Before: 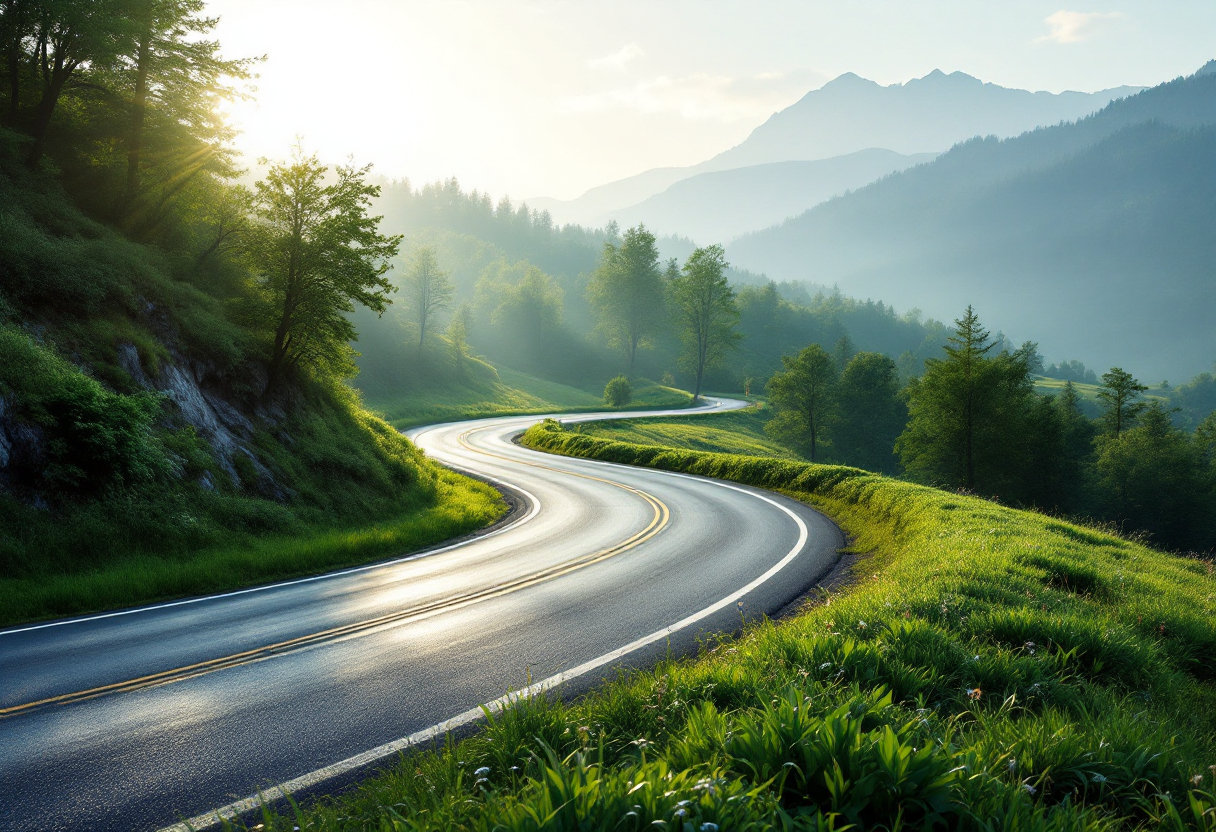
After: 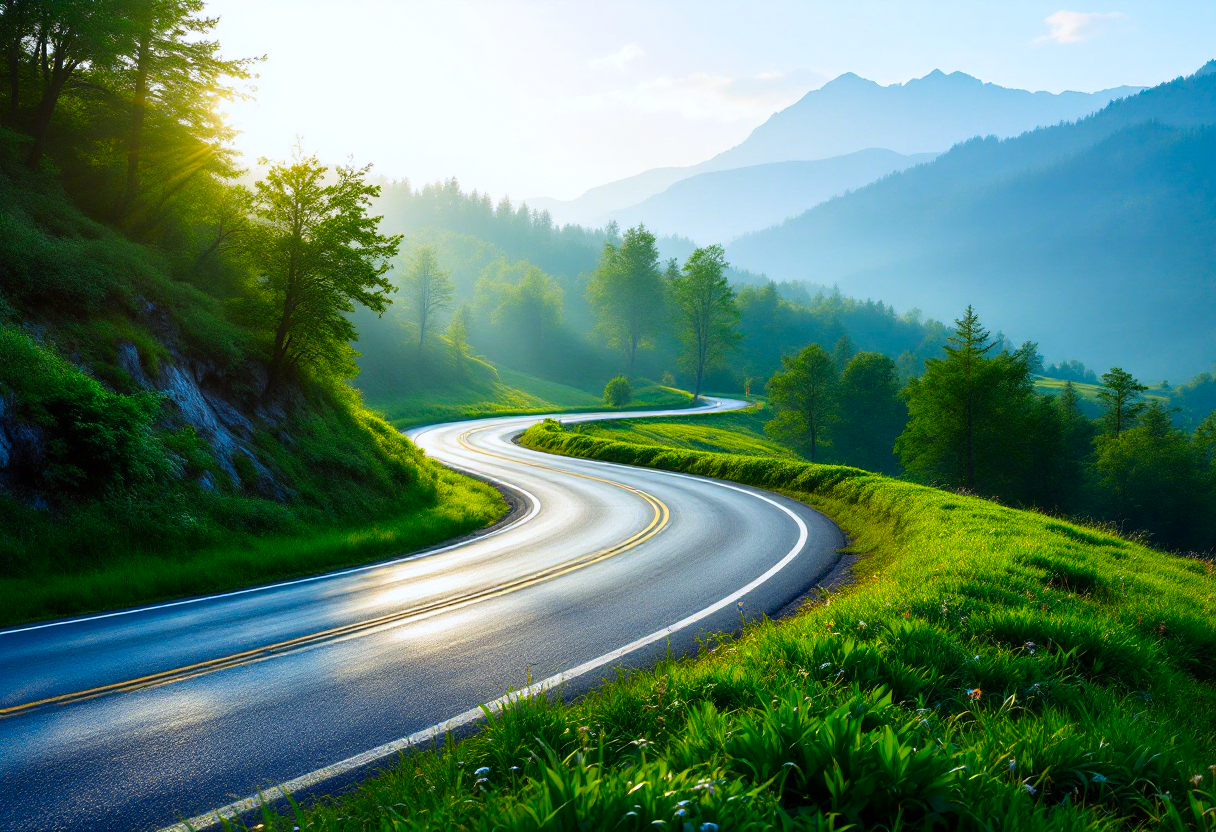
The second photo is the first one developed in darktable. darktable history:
white balance: red 0.984, blue 1.059
color correction: saturation 1.8
